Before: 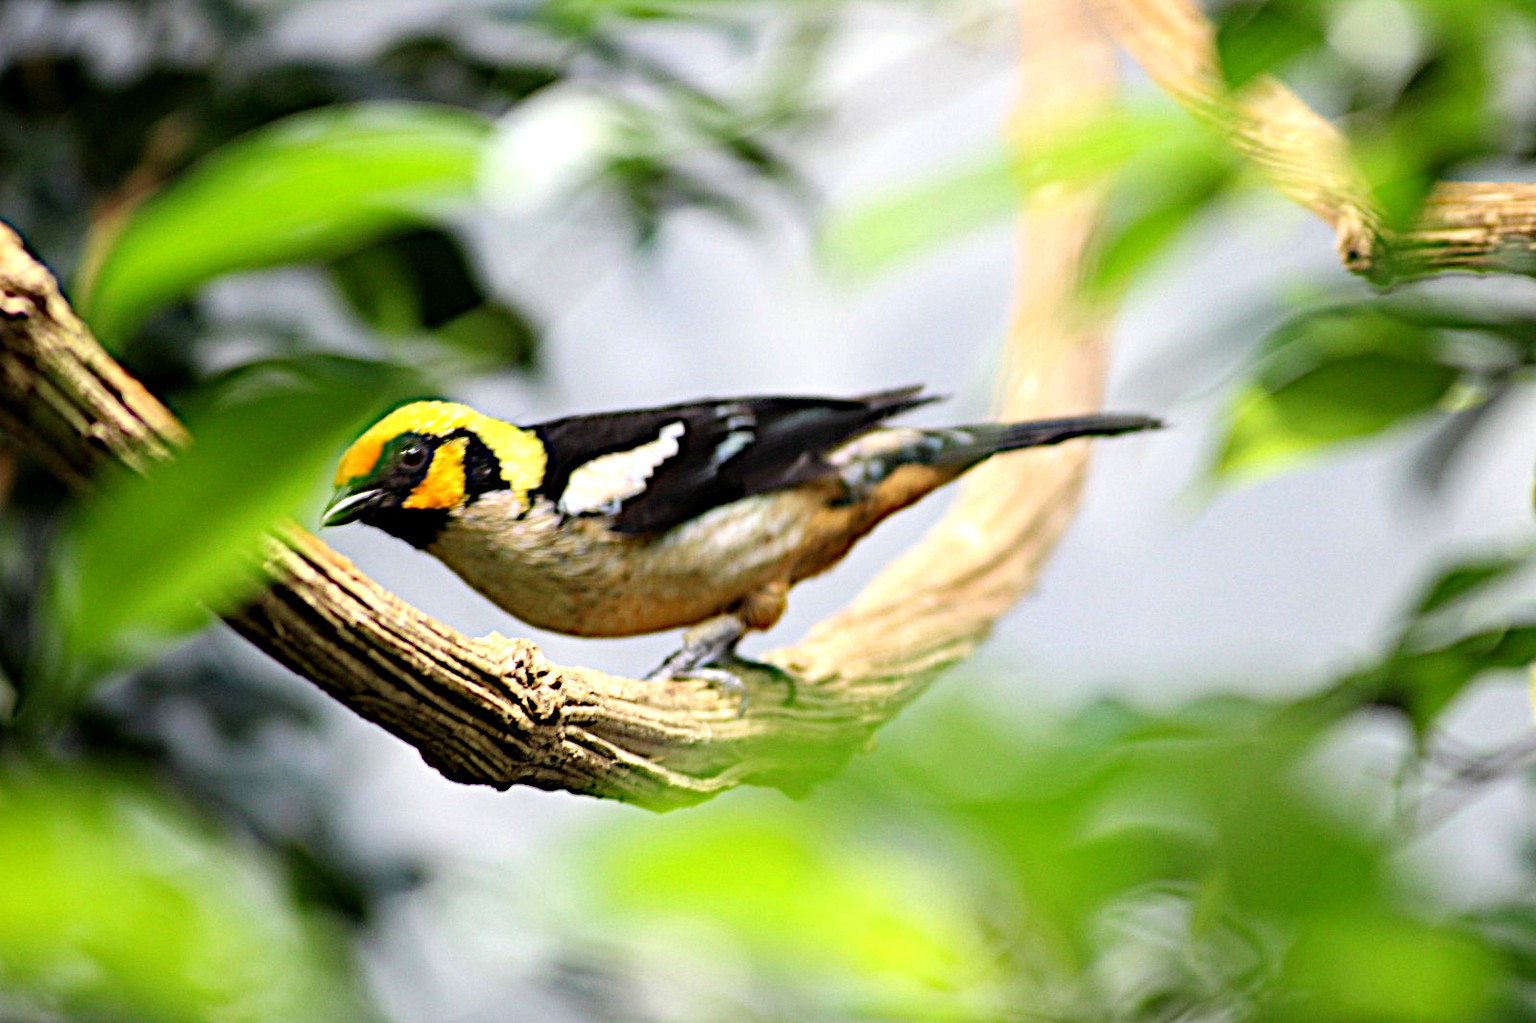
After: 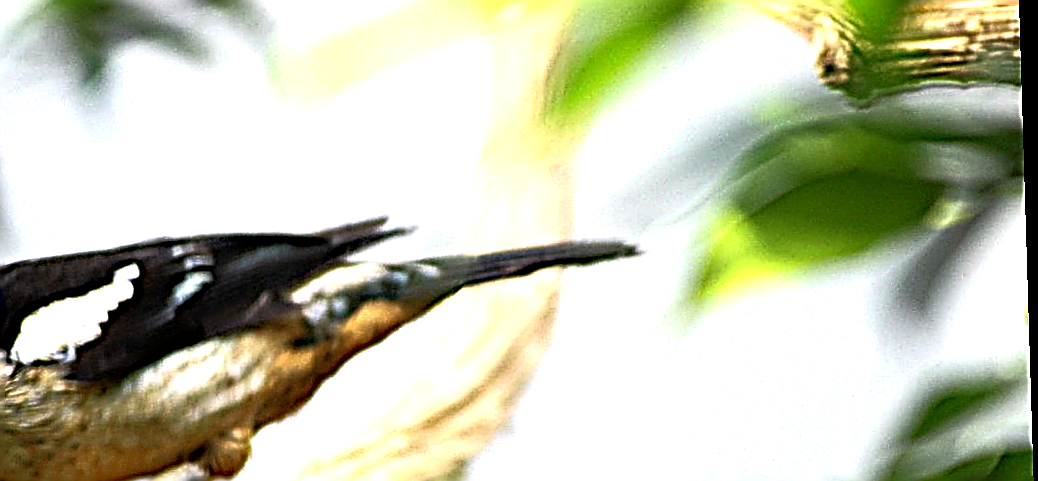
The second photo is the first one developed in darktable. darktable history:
exposure: exposure 0.6 EV, compensate highlight preservation false
sharpen: amount 2
rotate and perspective: rotation -1.75°, automatic cropping off
rgb curve: curves: ch0 [(0, 0) (0.415, 0.237) (1, 1)]
crop: left 36.005%, top 18.293%, right 0.31%, bottom 38.444%
